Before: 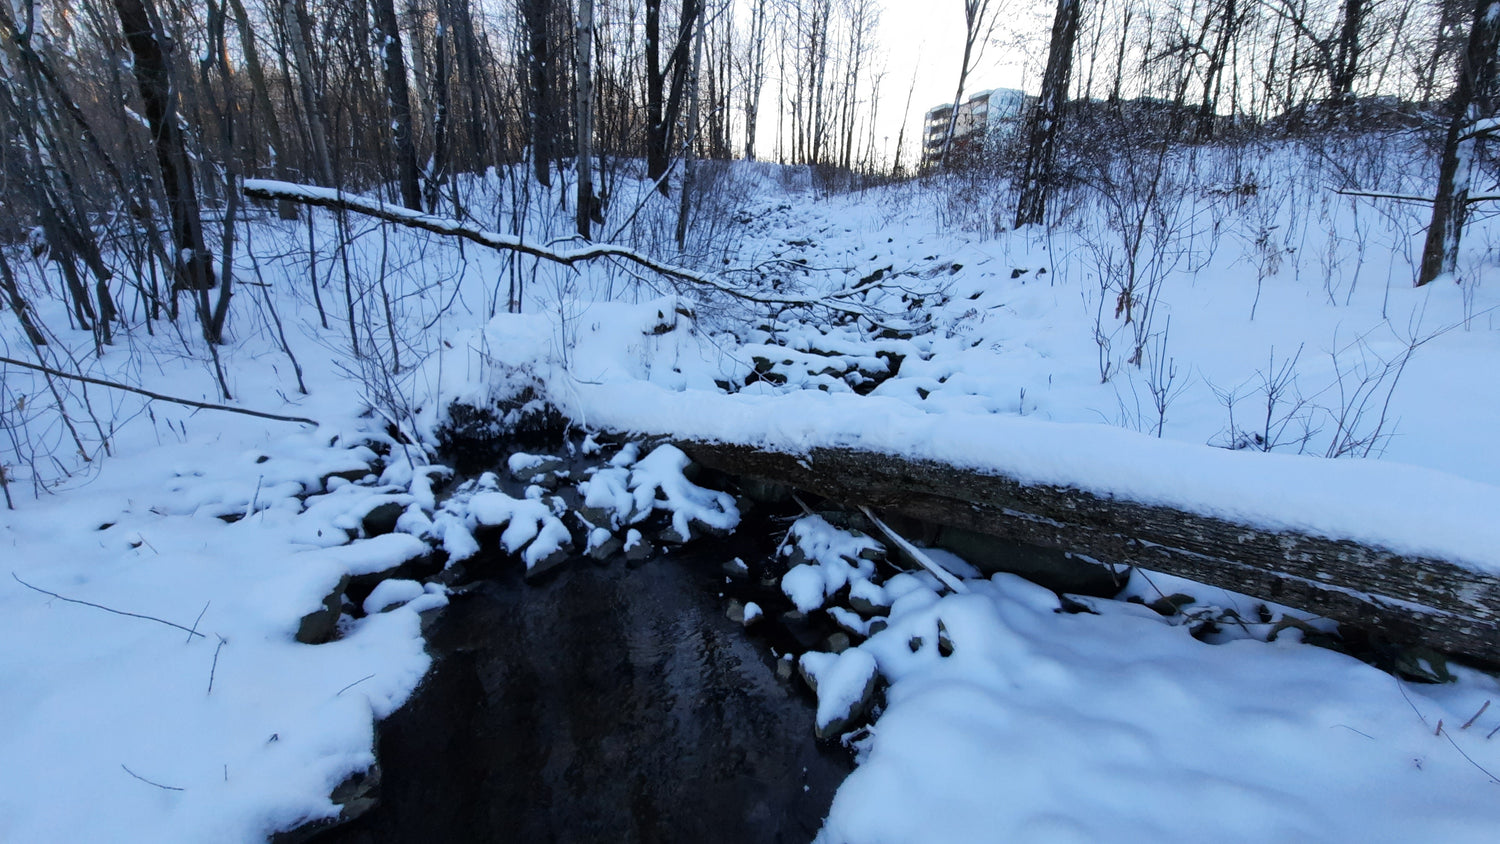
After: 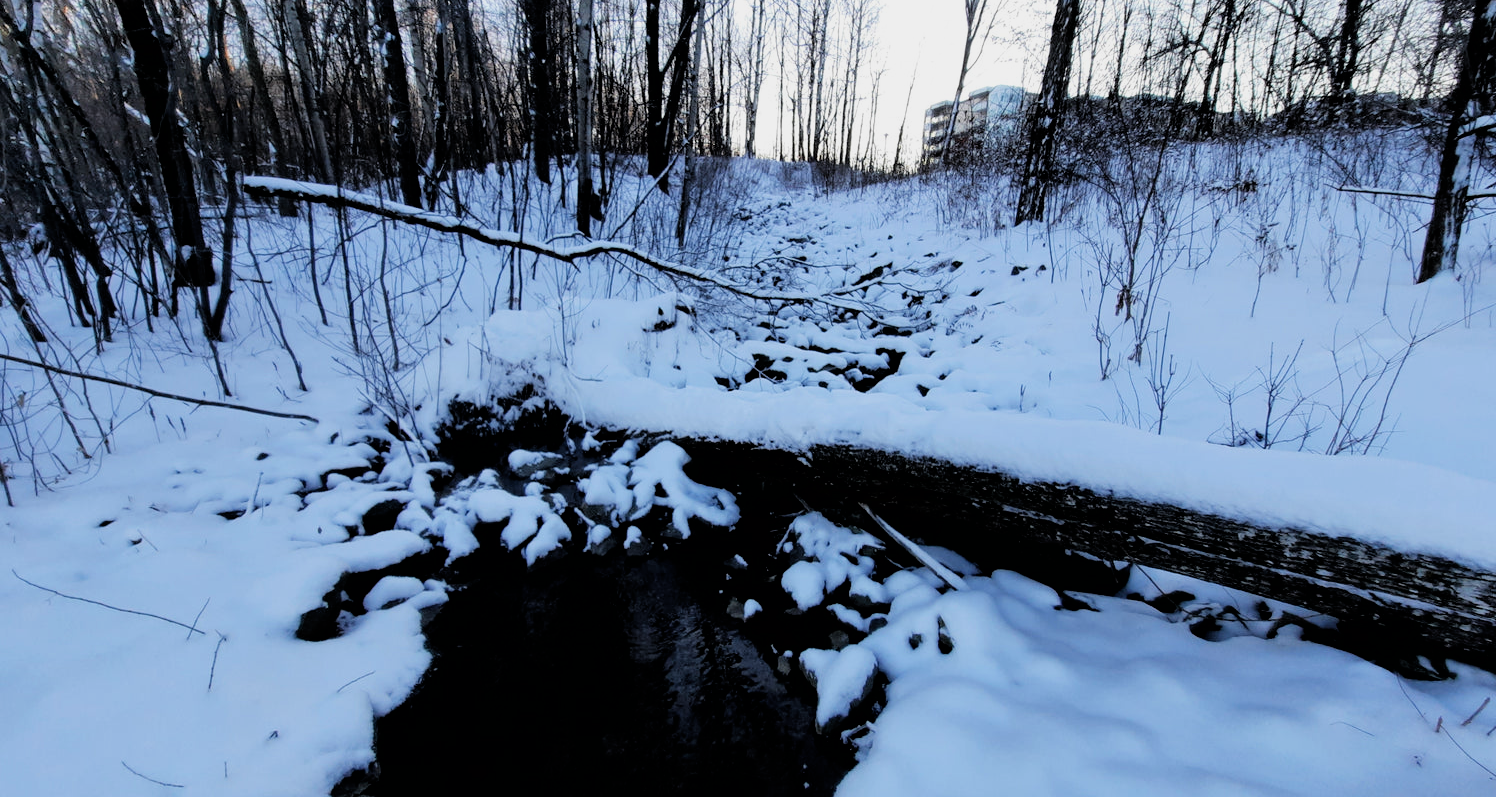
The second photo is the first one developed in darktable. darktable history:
crop: top 0.448%, right 0.264%, bottom 5.045%
filmic rgb: black relative exposure -3.92 EV, white relative exposure 3.14 EV, hardness 2.87
